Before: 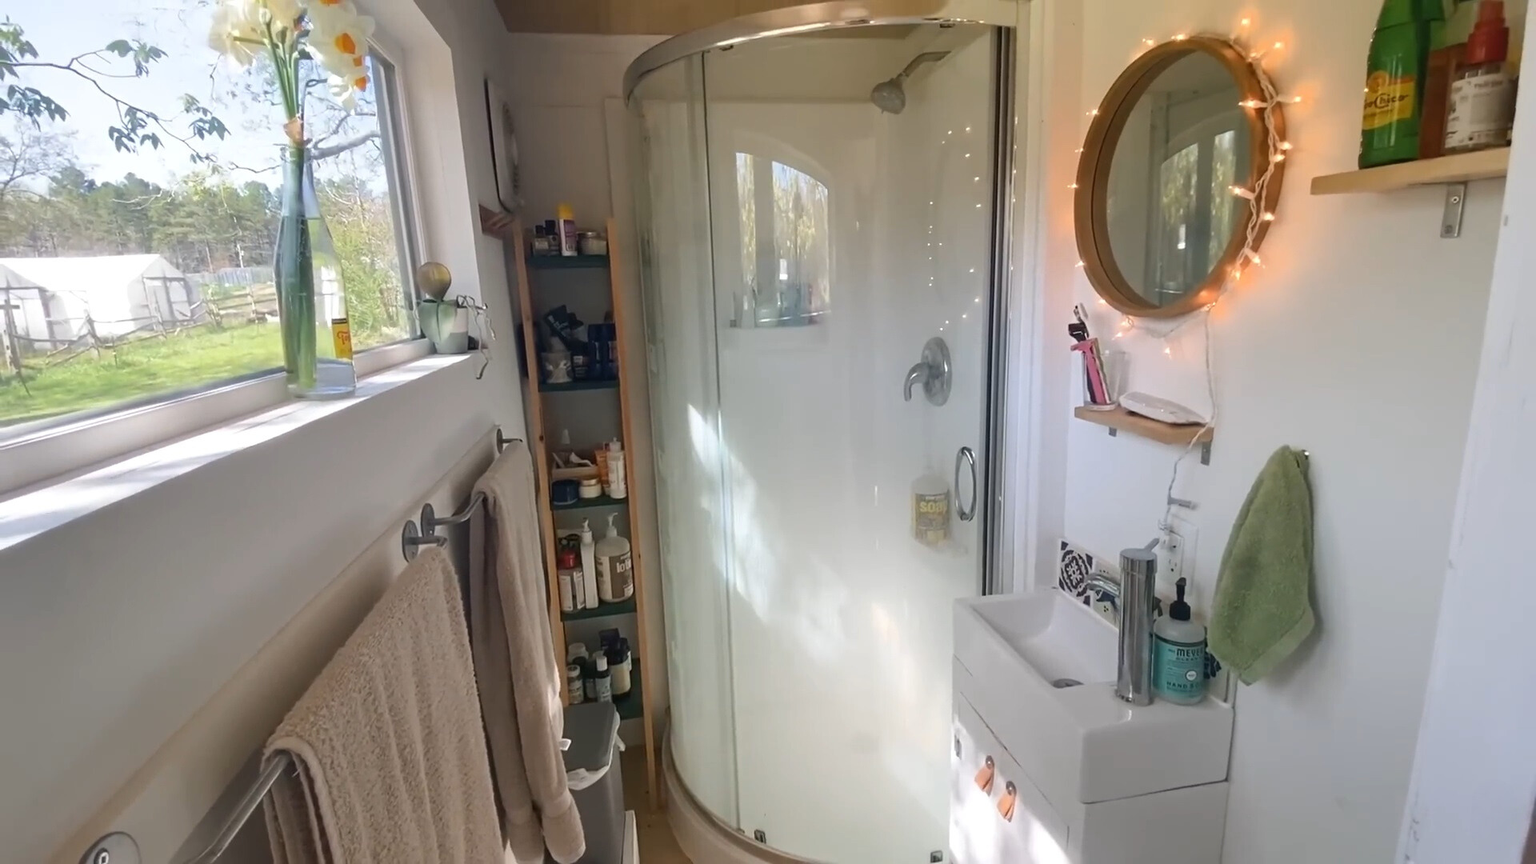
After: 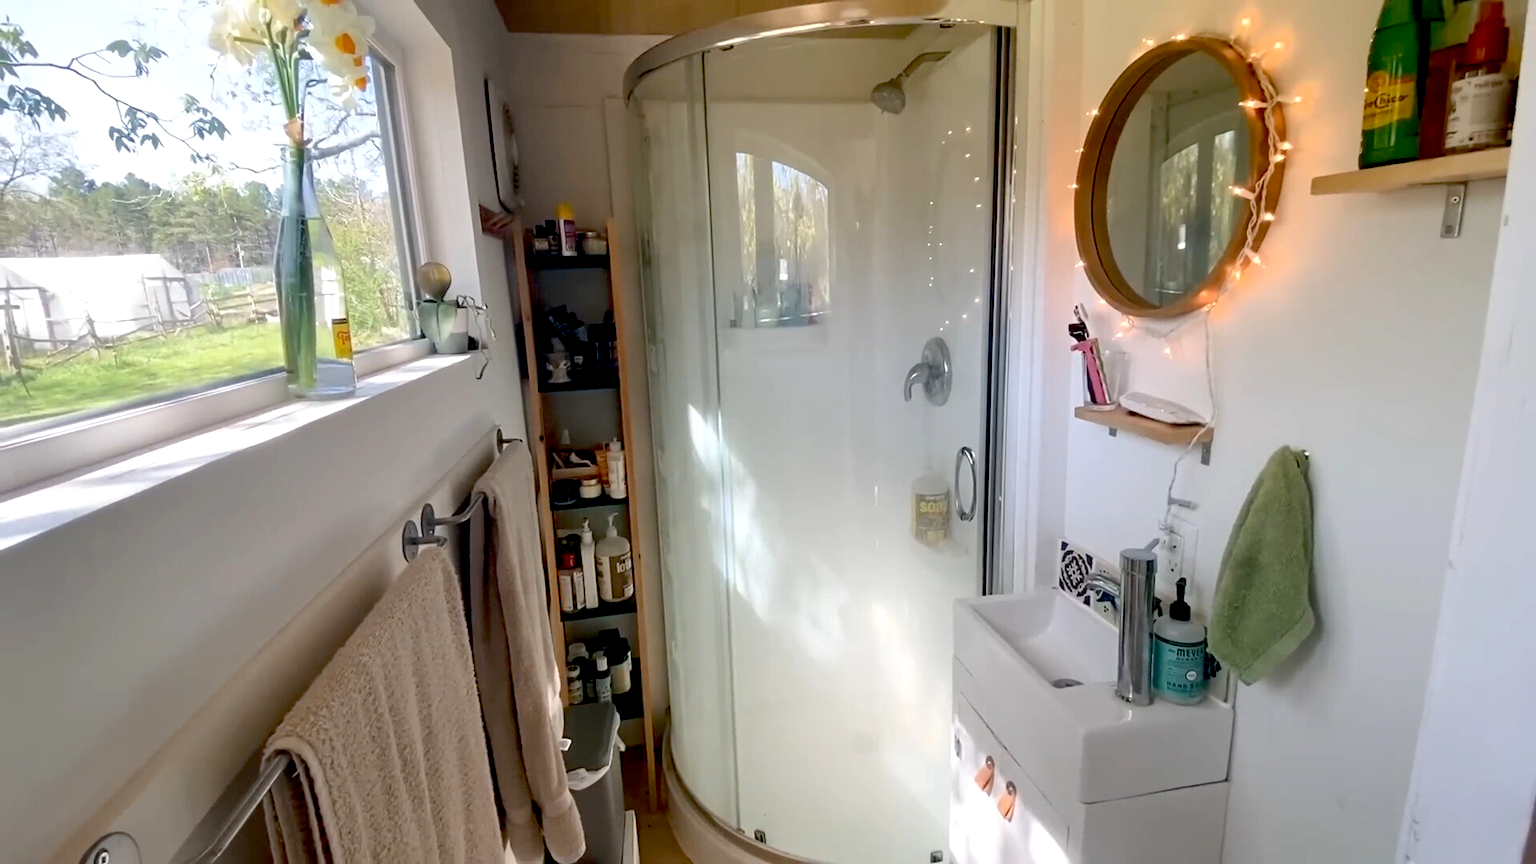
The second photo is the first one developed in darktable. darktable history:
exposure: black level correction 0.027, exposure 0.181 EV, compensate highlight preservation false
